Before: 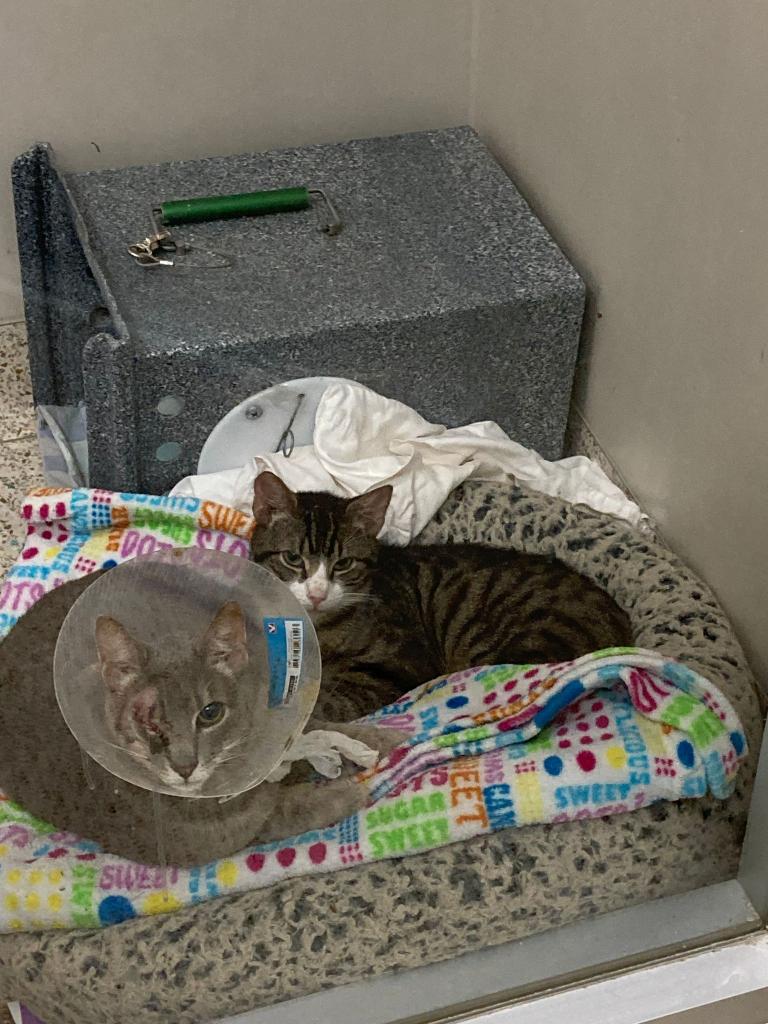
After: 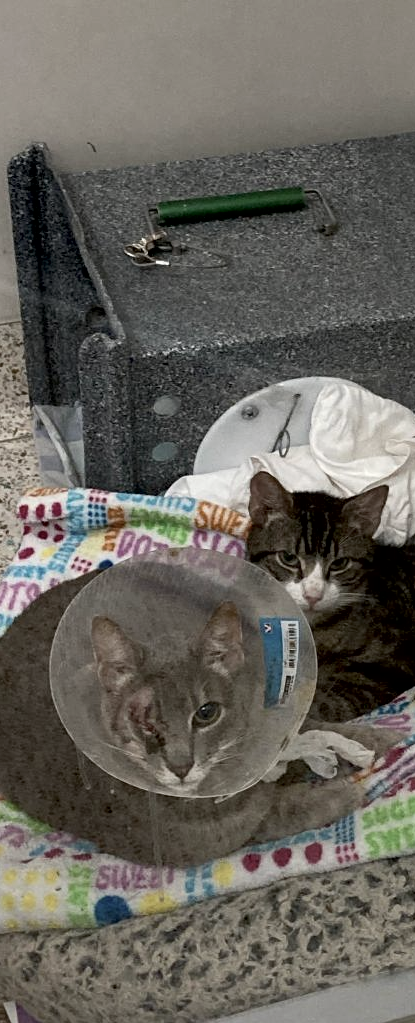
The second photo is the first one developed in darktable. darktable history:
contrast brightness saturation: contrast 0.104, saturation -0.356
crop: left 0.639%, right 45.309%, bottom 0.086%
exposure: black level correction 0.006, compensate exposure bias true, compensate highlight preservation false
